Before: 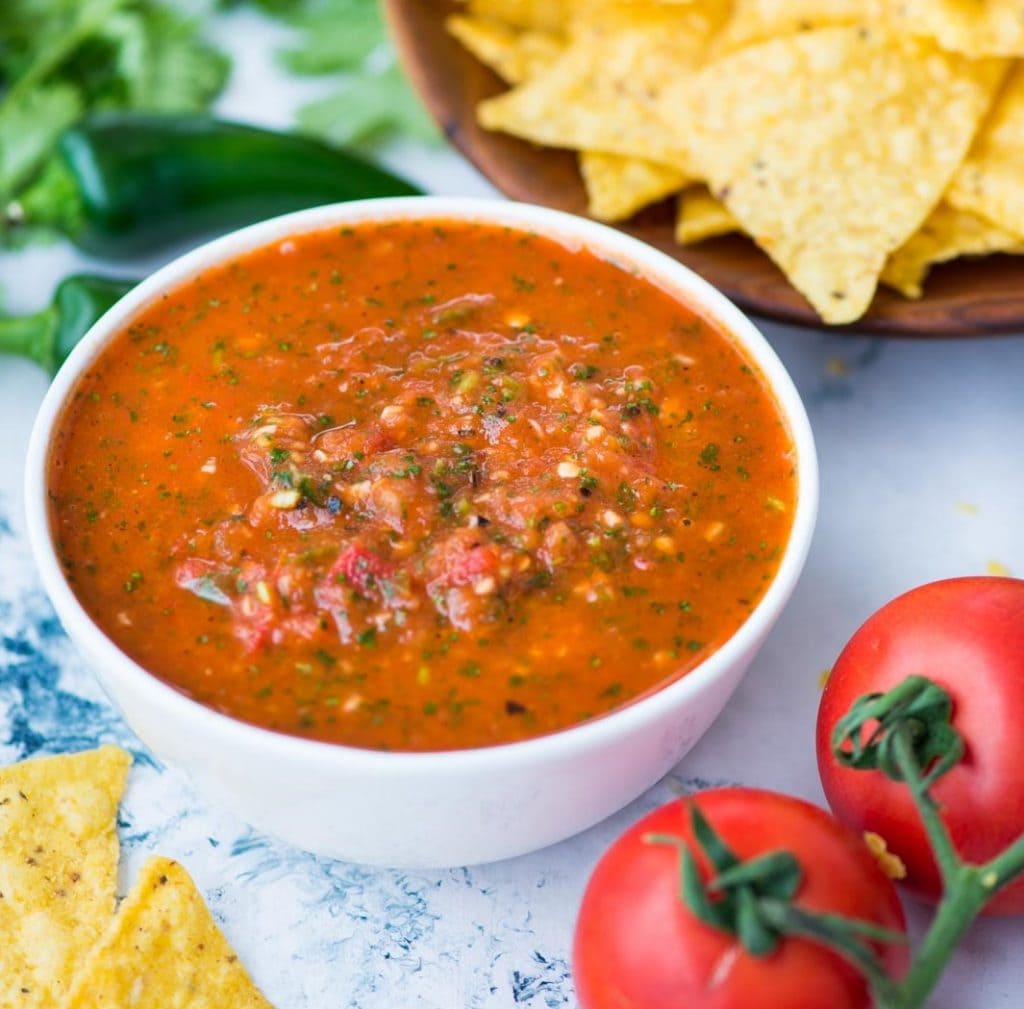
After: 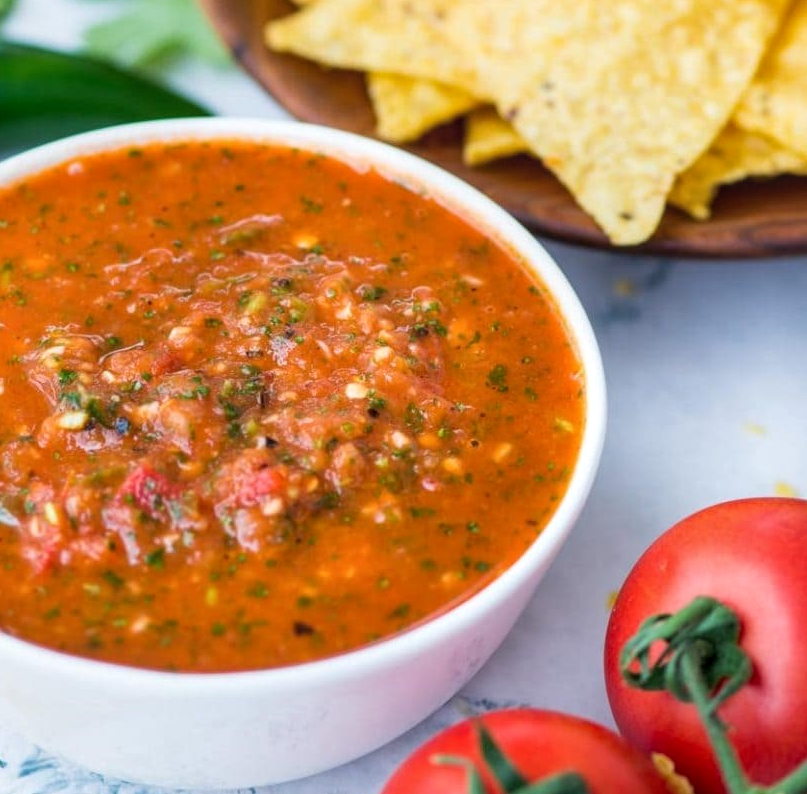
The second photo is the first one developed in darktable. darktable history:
crop and rotate: left 20.74%, top 7.912%, right 0.375%, bottom 13.378%
local contrast: detail 117%
